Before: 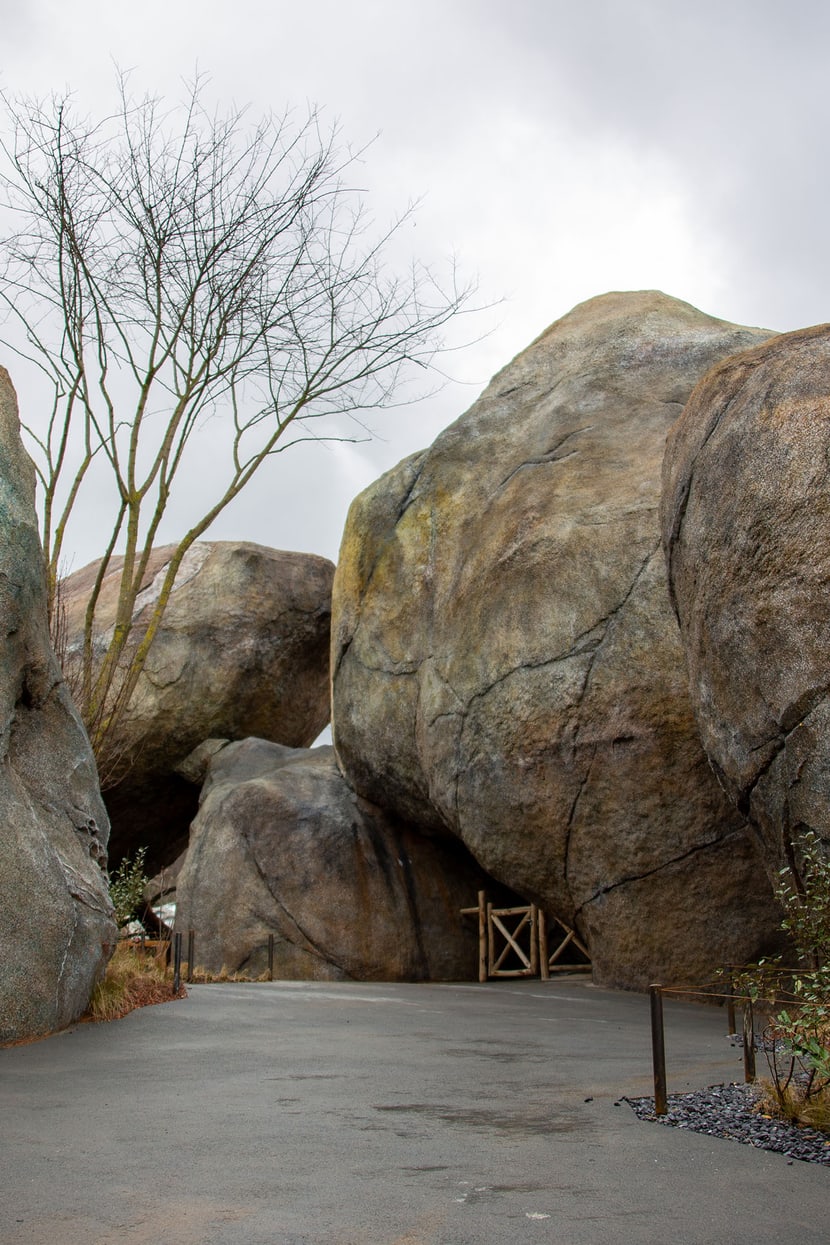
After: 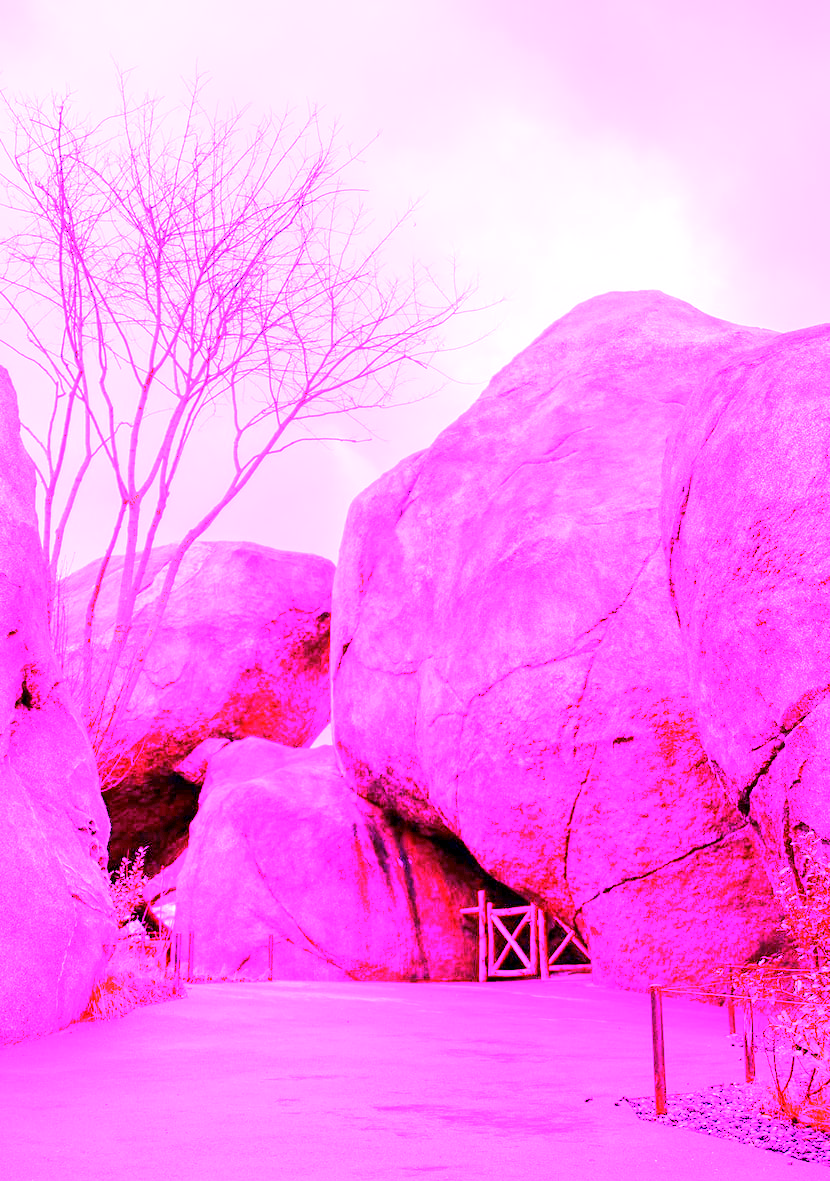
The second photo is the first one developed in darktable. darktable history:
crop and rotate: top 0%, bottom 5.097%
white balance: red 8, blue 8
